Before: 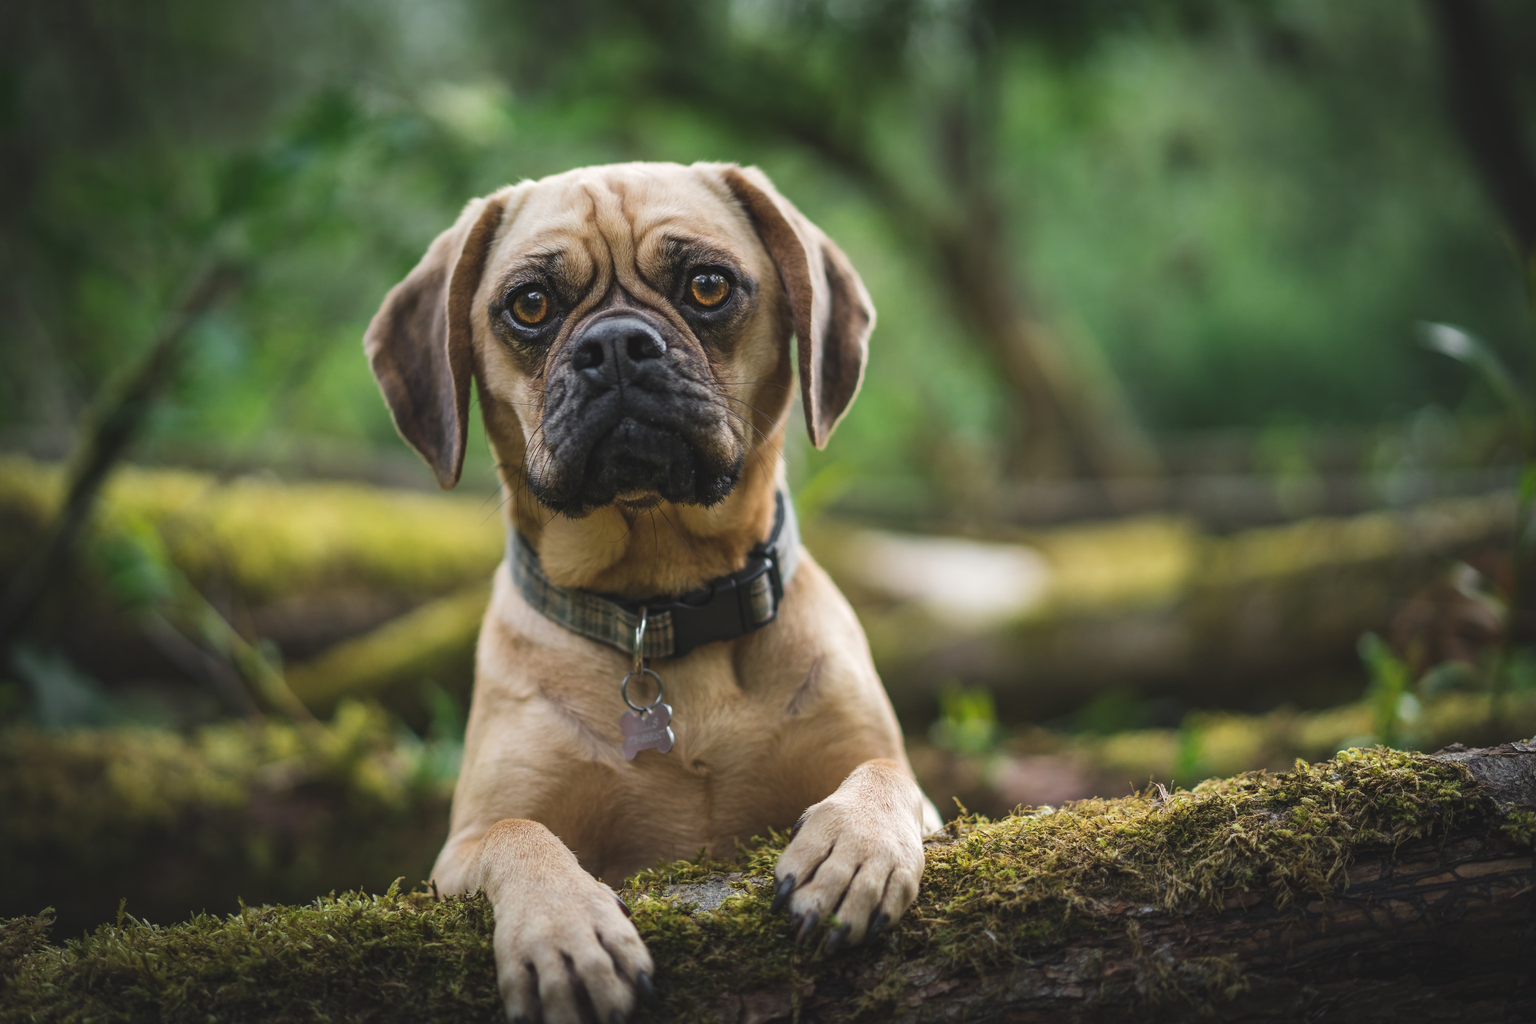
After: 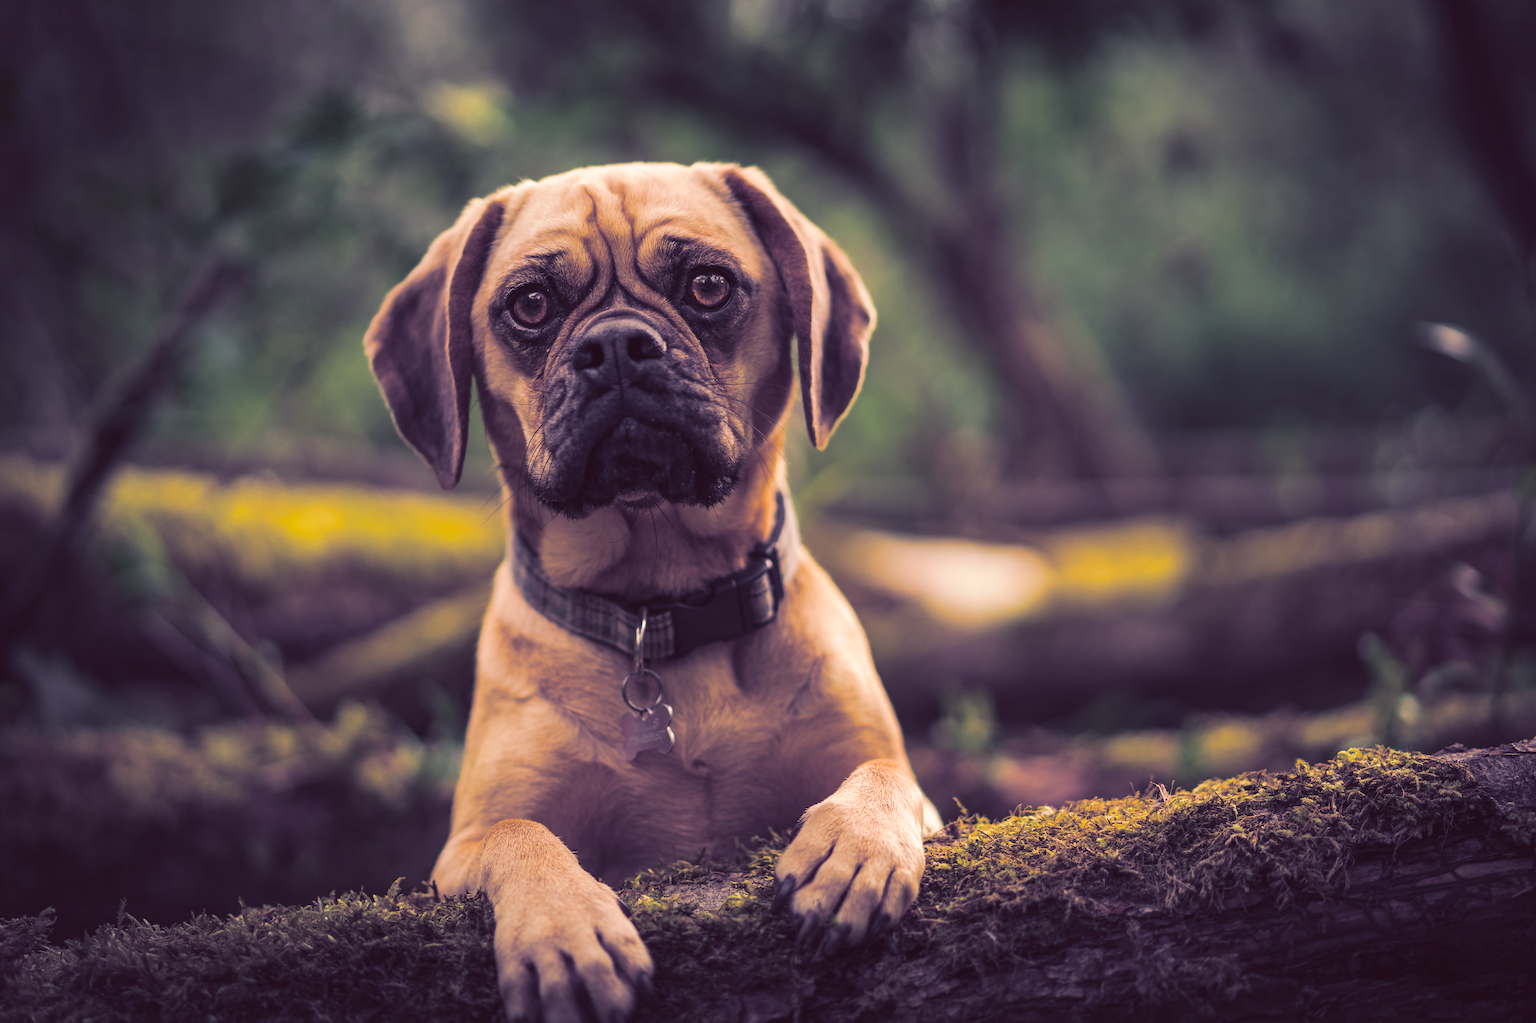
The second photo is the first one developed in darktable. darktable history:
split-toning: shadows › hue 226.8°, shadows › saturation 0.84
color correction: highlights a* 9.03, highlights b* 8.71, shadows a* 40, shadows b* 40, saturation 0.8
crop: bottom 0.071%
color balance rgb: linear chroma grading › global chroma 15%, perceptual saturation grading › global saturation 30%
